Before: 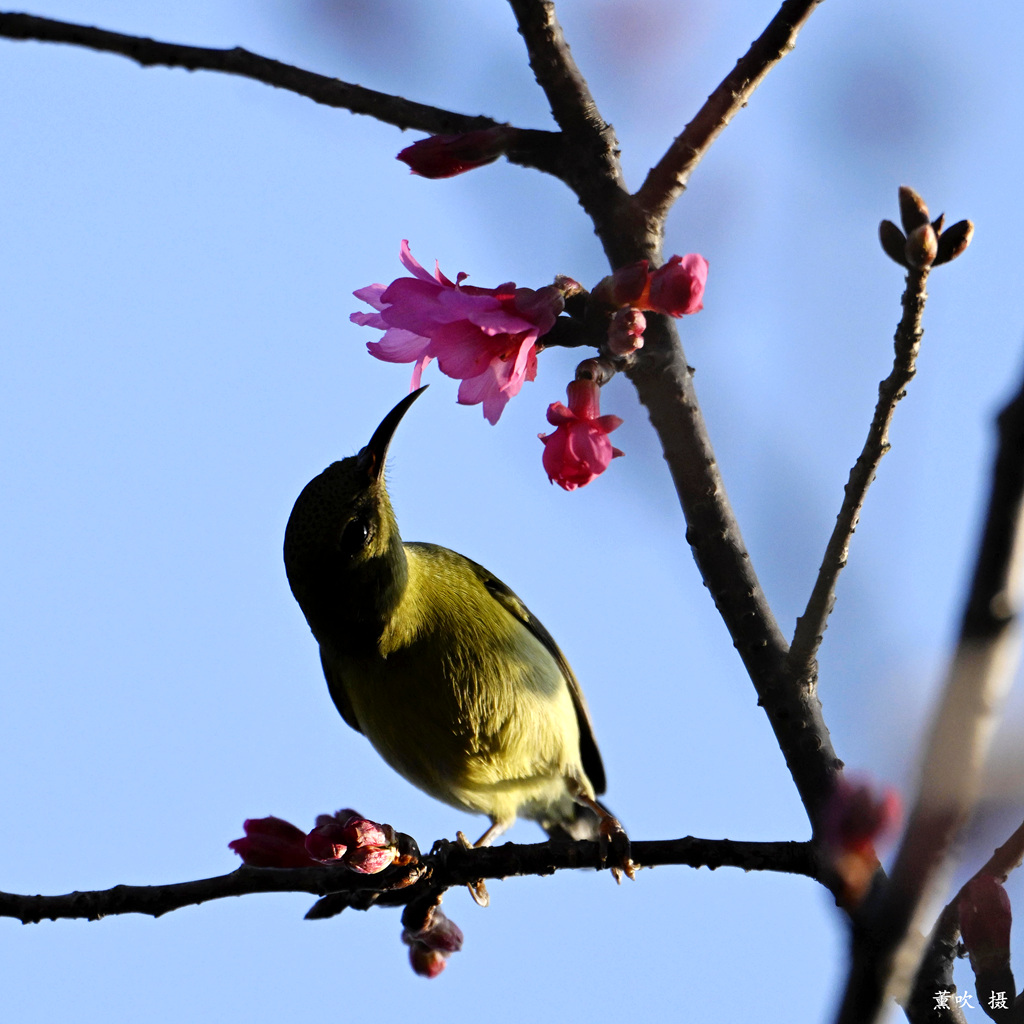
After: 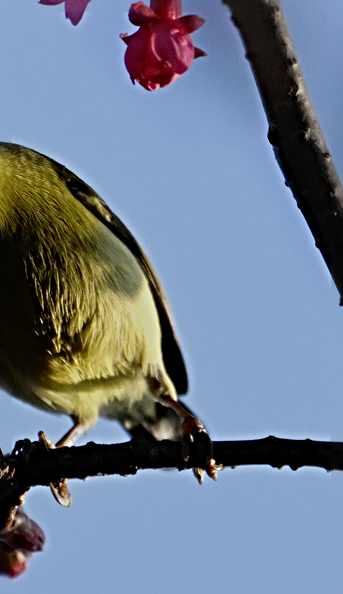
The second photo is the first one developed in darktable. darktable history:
crop: left 40.859%, top 39.098%, right 25.612%, bottom 2.84%
sharpen: radius 4.91
exposure: black level correction 0, exposure -0.713 EV, compensate highlight preservation false
